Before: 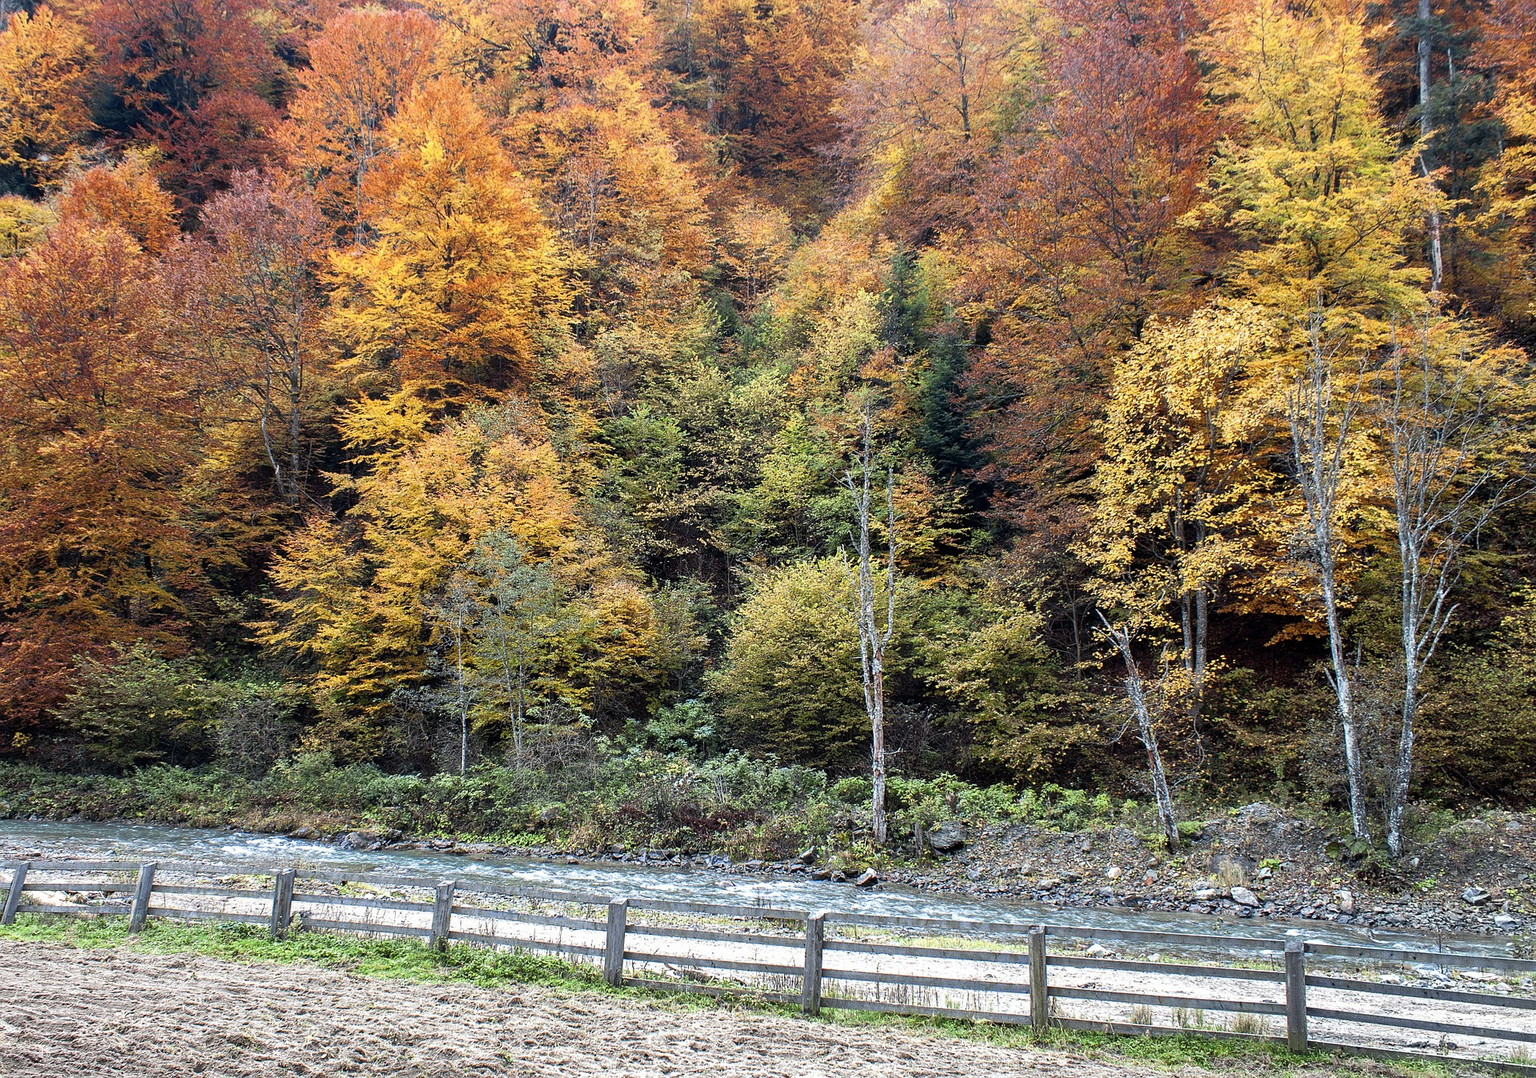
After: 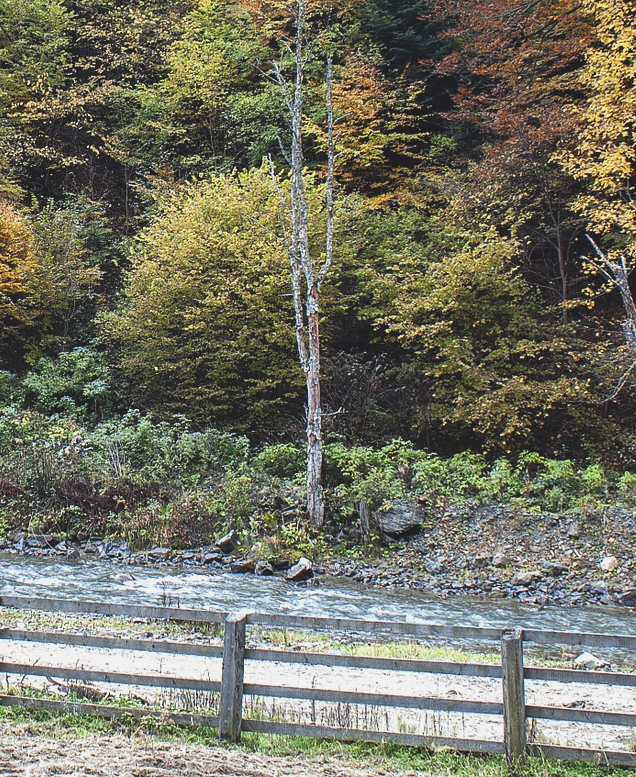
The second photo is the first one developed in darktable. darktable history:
crop: left 40.878%, top 39.176%, right 25.993%, bottom 3.081%
contrast brightness saturation: contrast -0.02, brightness -0.01, saturation 0.03
exposure: black level correction -0.015, exposure -0.125 EV, compensate highlight preservation false
